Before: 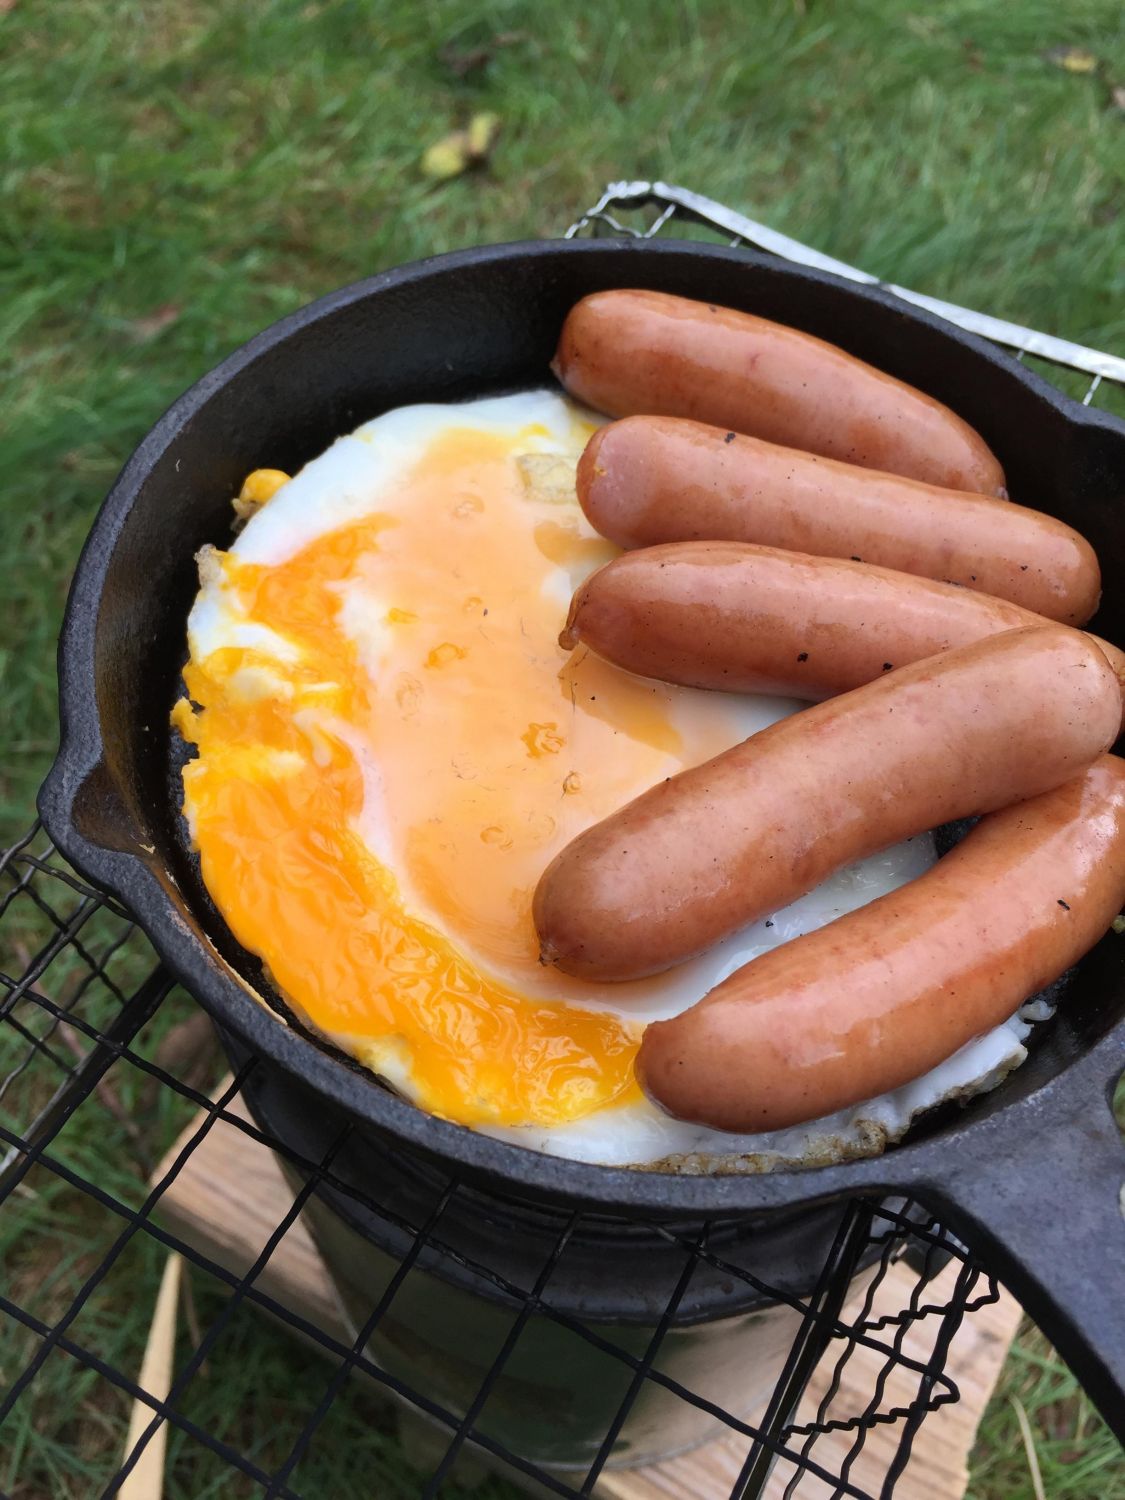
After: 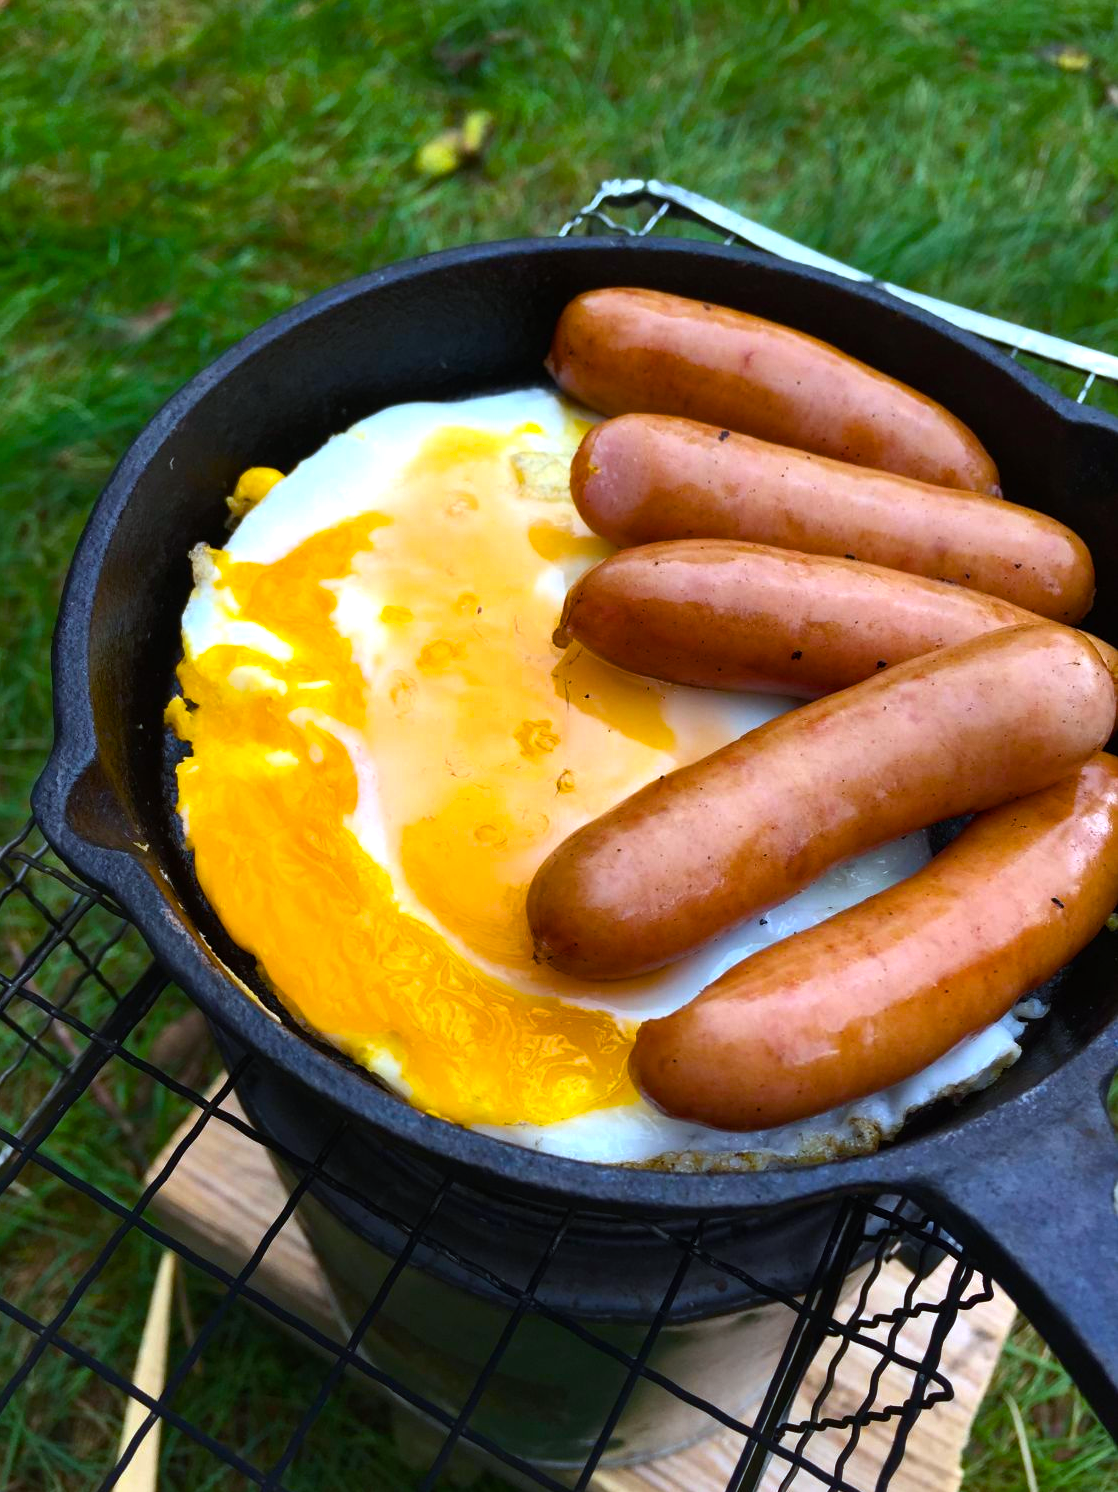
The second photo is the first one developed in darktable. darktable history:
tone equalizer: on, module defaults
crop and rotate: left 0.614%, top 0.179%, bottom 0.309%
color contrast: green-magenta contrast 0.96
color balance rgb: linear chroma grading › global chroma 9%, perceptual saturation grading › global saturation 36%, perceptual saturation grading › shadows 35%, perceptual brilliance grading › global brilliance 15%, perceptual brilliance grading › shadows -35%, global vibrance 15%
white balance: red 0.925, blue 1.046
